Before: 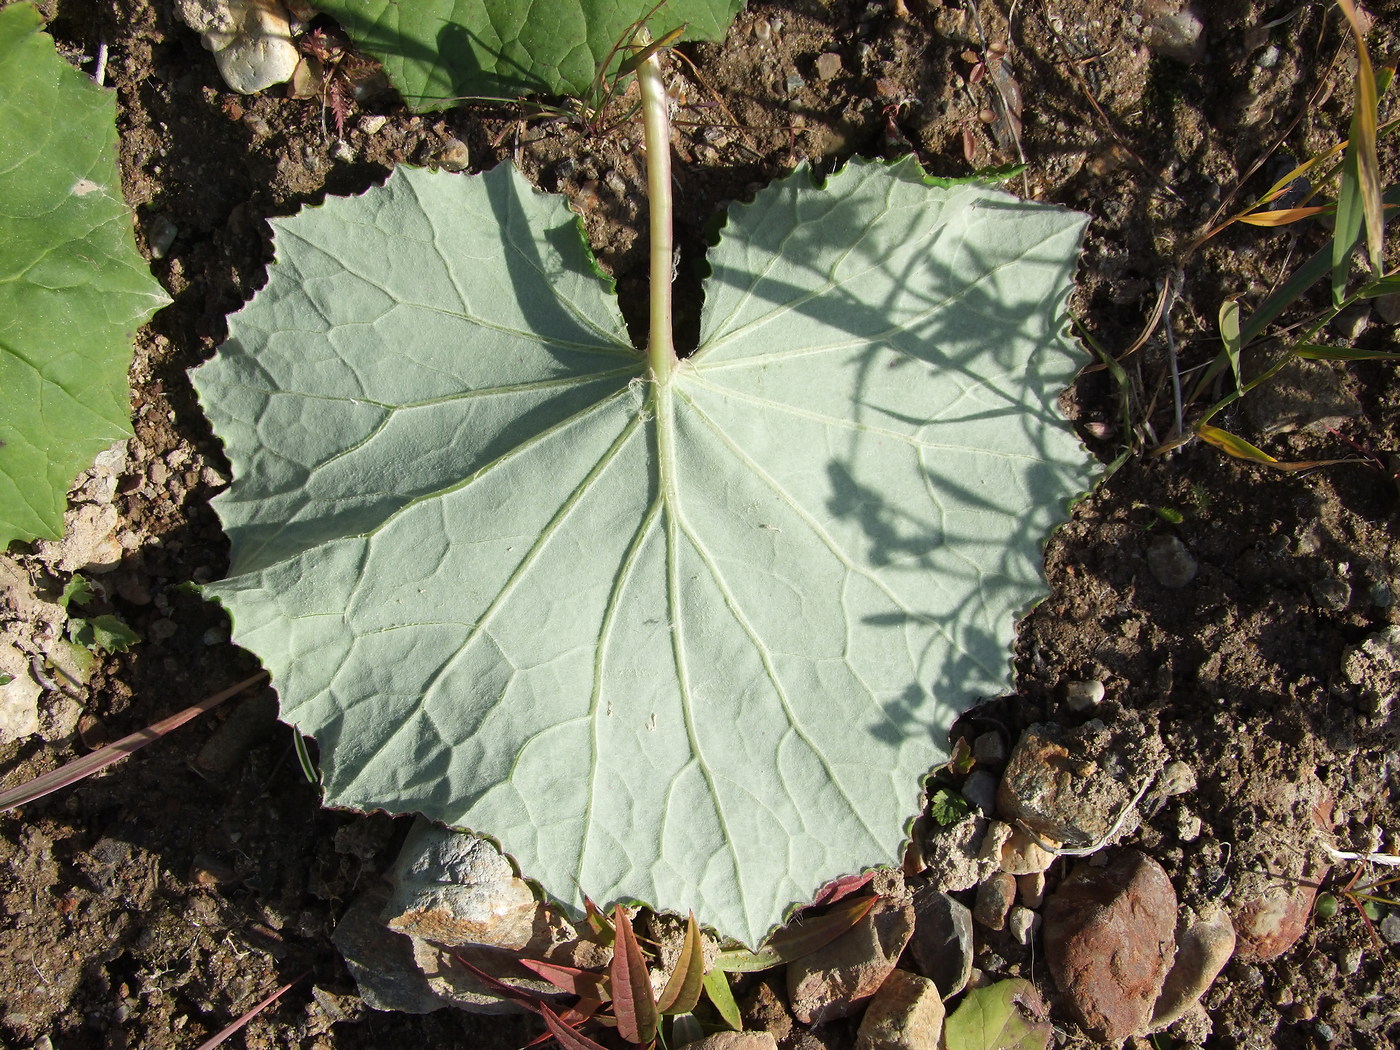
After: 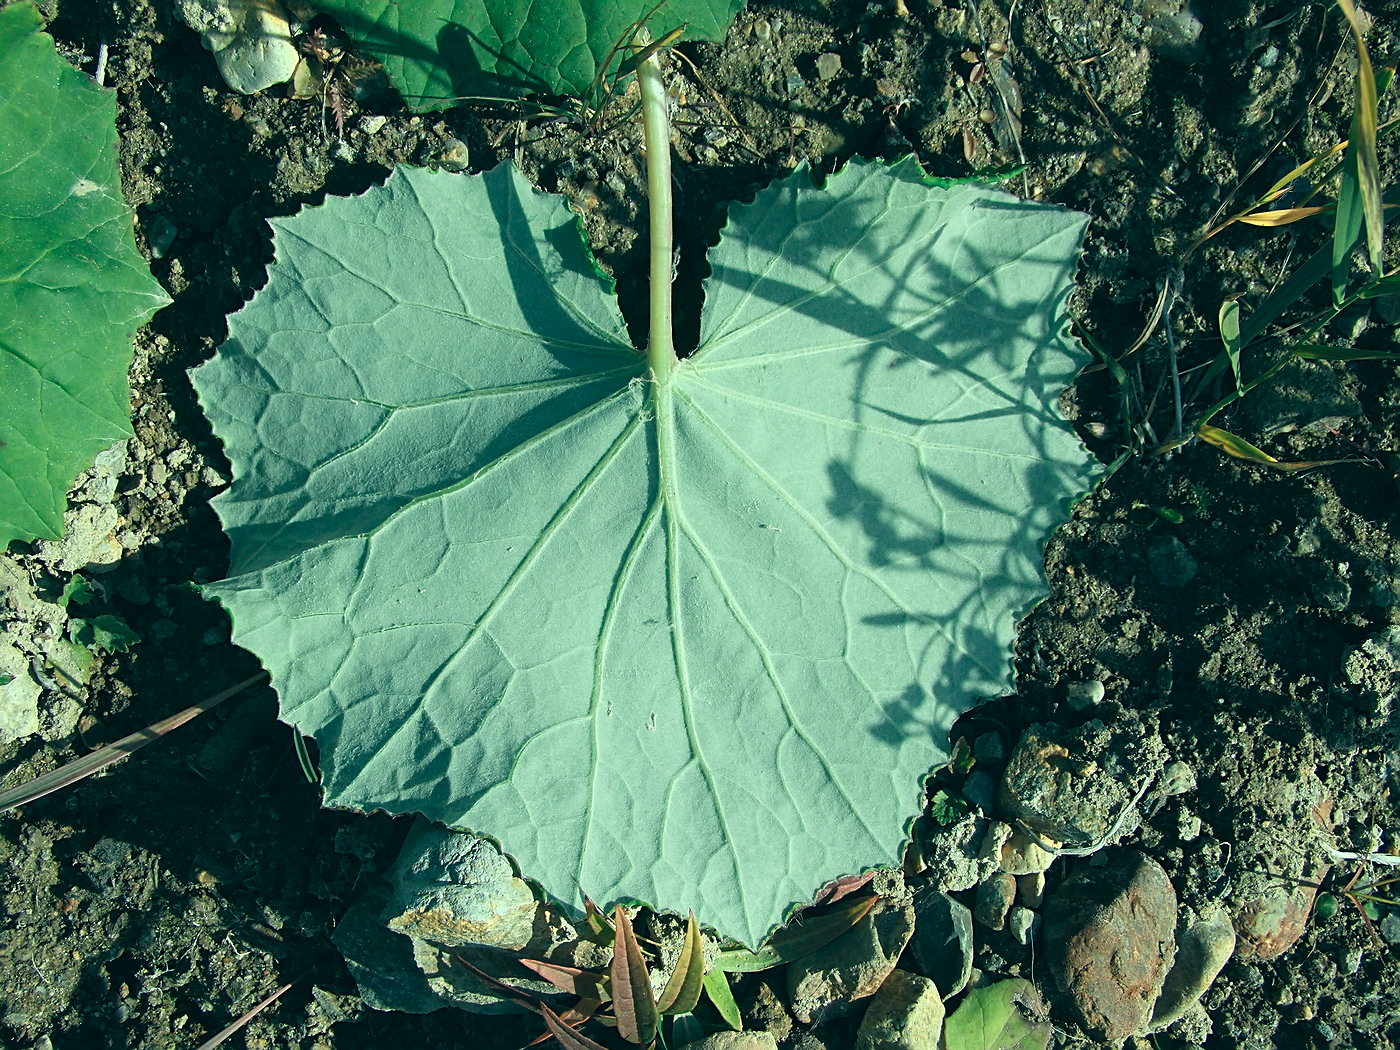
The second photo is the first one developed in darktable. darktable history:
sharpen: on, module defaults
color correction: highlights a* -19.32, highlights b* 9.8, shadows a* -20.89, shadows b* -11.49
color zones: curves: ch0 [(0.018, 0.548) (0.224, 0.64) (0.425, 0.447) (0.675, 0.575) (0.732, 0.579)]; ch1 [(0.066, 0.487) (0.25, 0.5) (0.404, 0.43) (0.75, 0.421) (0.956, 0.421)]; ch2 [(0.044, 0.561) (0.215, 0.465) (0.399, 0.544) (0.465, 0.548) (0.614, 0.447) (0.724, 0.43) (0.882, 0.623) (0.956, 0.632)]
